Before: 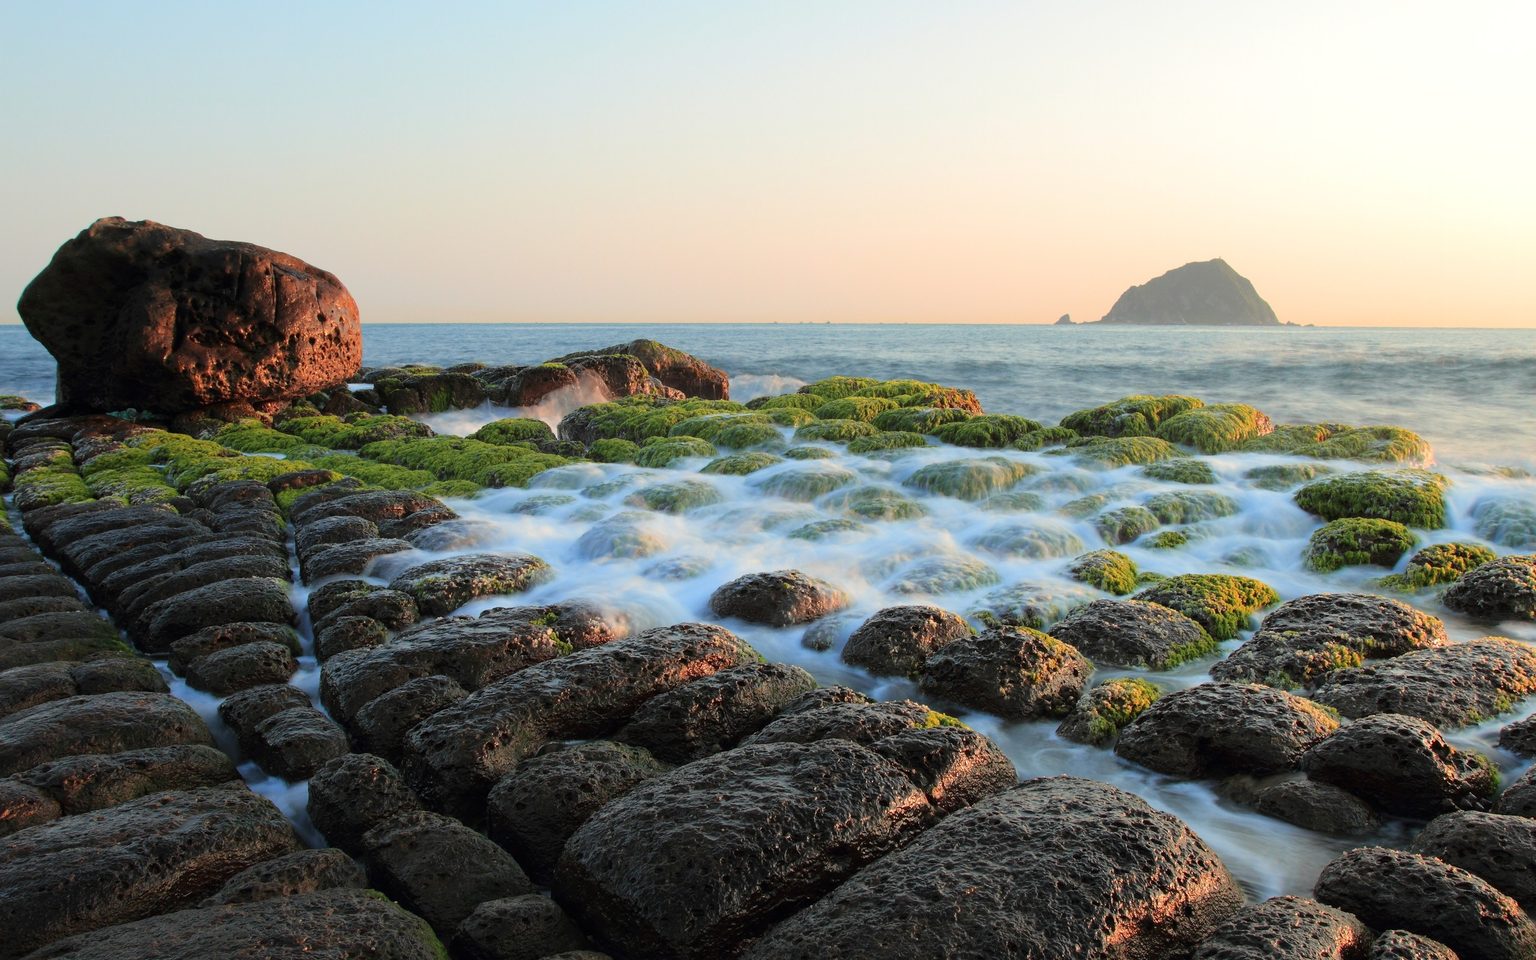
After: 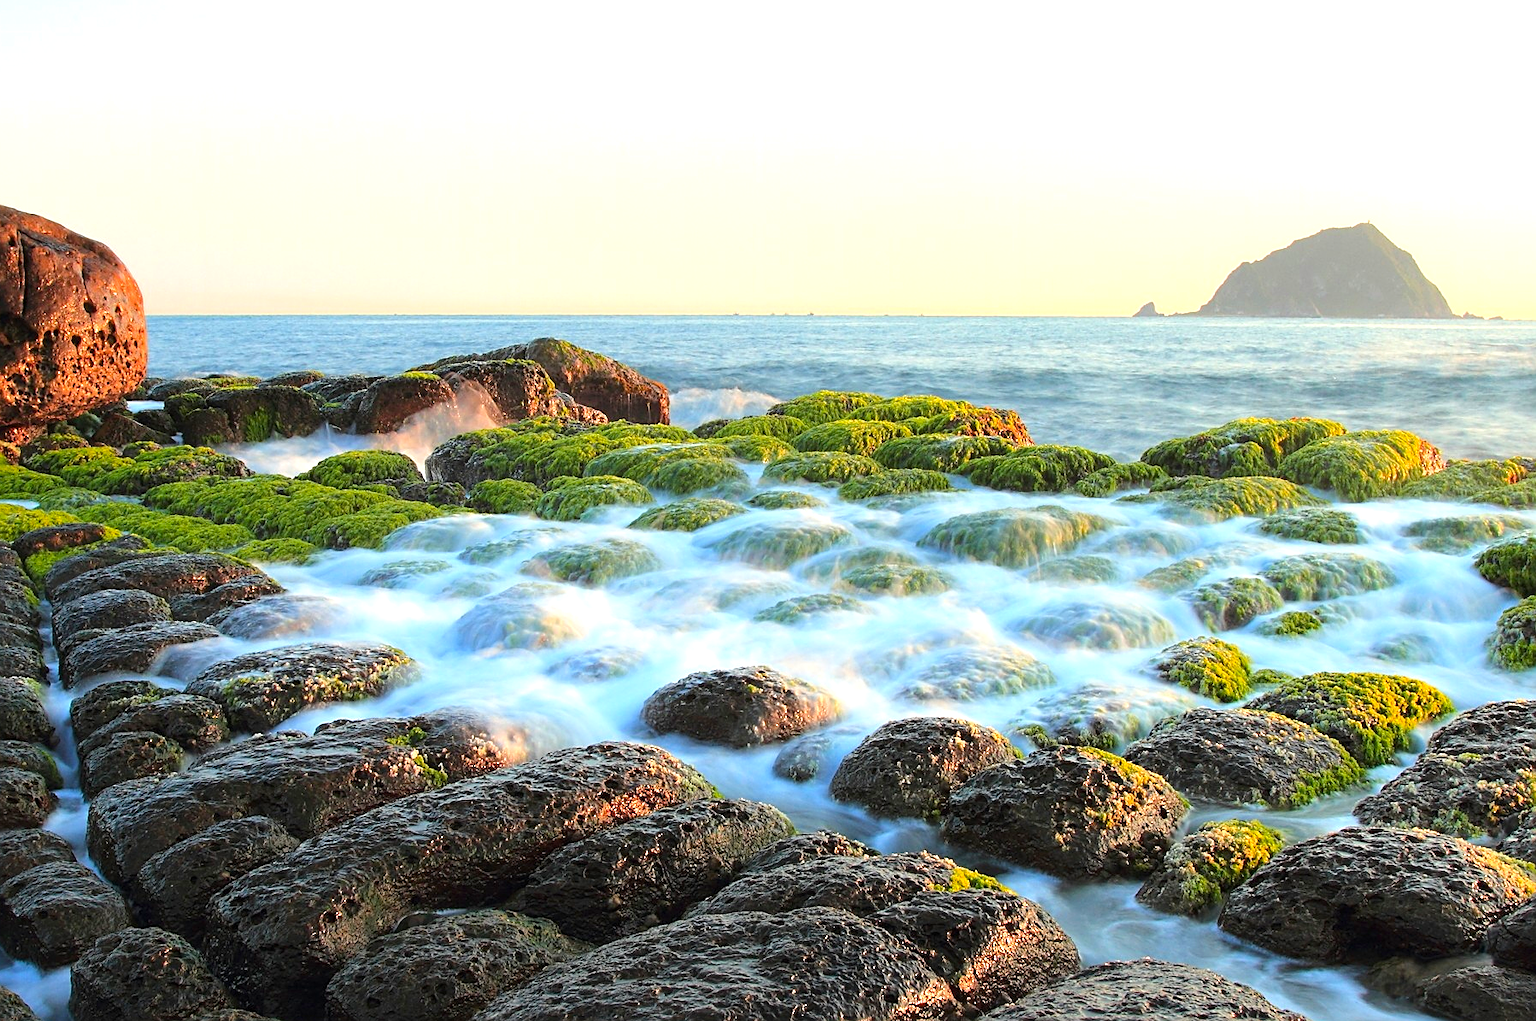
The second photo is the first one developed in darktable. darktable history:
crop and rotate: left 16.855%, top 10.725%, right 12.874%, bottom 14.478%
tone equalizer: edges refinement/feathering 500, mask exposure compensation -1.57 EV, preserve details no
sharpen: on, module defaults
exposure: black level correction 0, exposure 0.694 EV, compensate highlight preservation false
color balance rgb: perceptual saturation grading › global saturation 14.755%, global vibrance 22.77%
